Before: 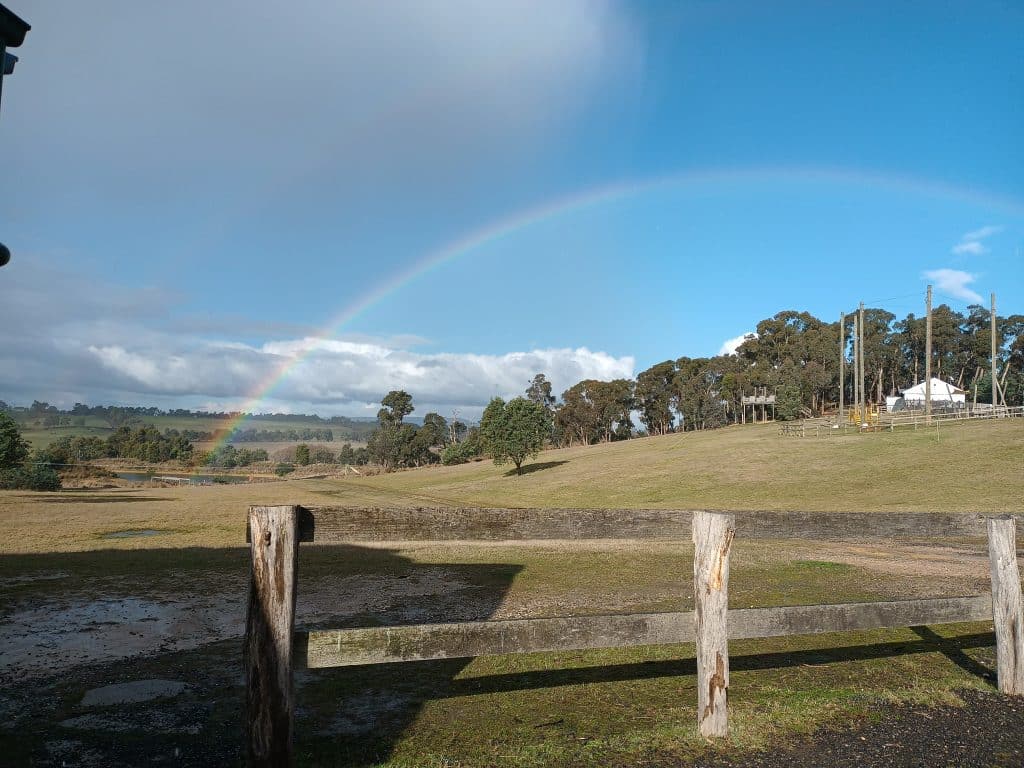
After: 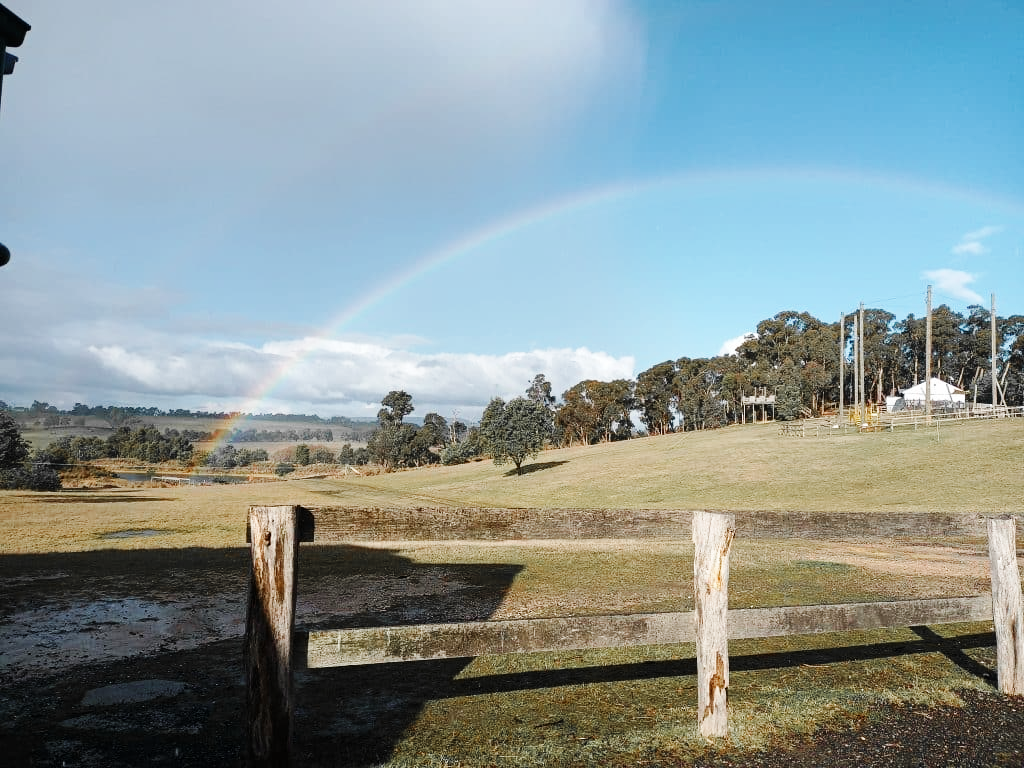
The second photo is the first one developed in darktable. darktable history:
color zones: curves: ch1 [(0, 0.679) (0.143, 0.647) (0.286, 0.261) (0.378, -0.011) (0.571, 0.396) (0.714, 0.399) (0.857, 0.406) (1, 0.679)]
exposure: black level correction 0.001, compensate highlight preservation false
base curve: curves: ch0 [(0, 0) (0.032, 0.025) (0.121, 0.166) (0.206, 0.329) (0.605, 0.79) (1, 1)], preserve colors none
